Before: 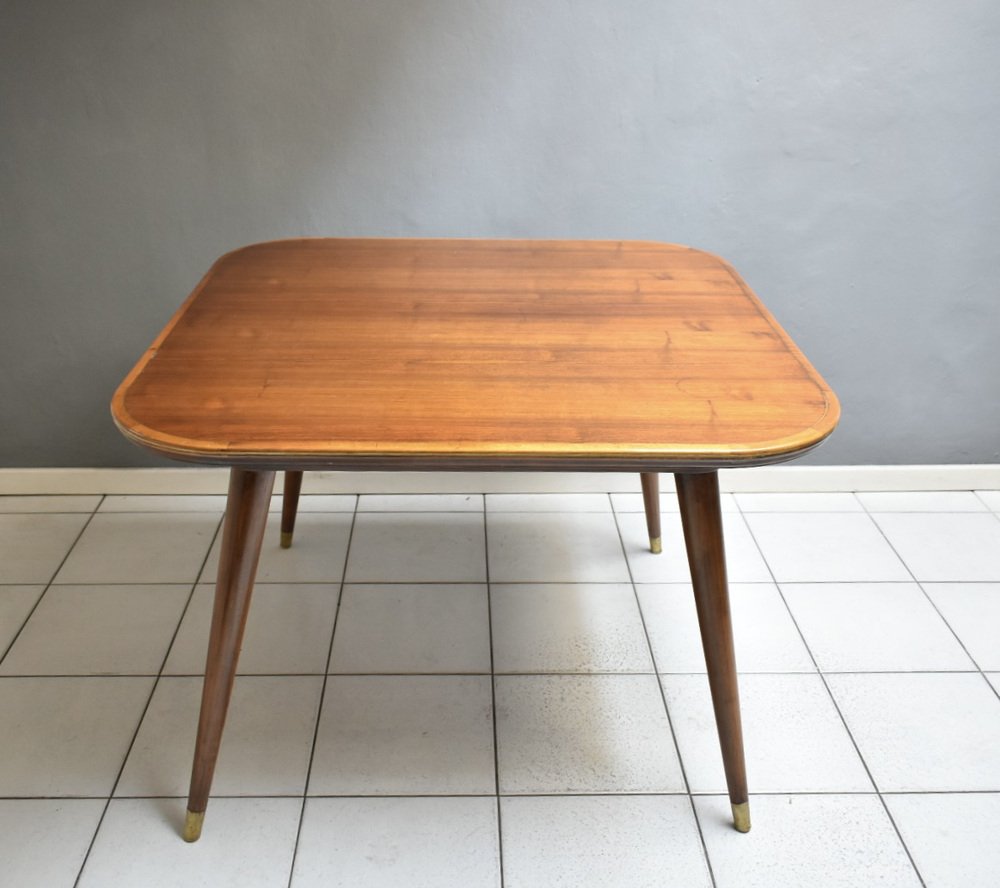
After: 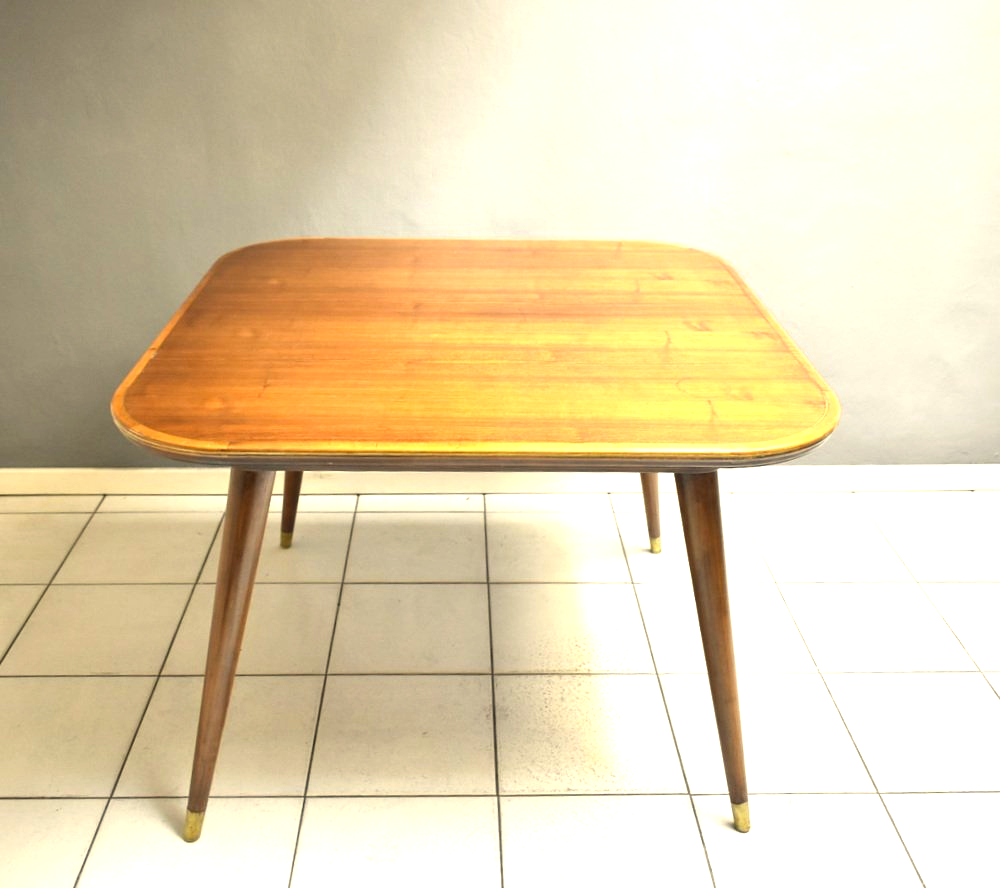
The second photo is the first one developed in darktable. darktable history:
exposure: black level correction 0, exposure 1.1 EV, compensate exposure bias true, compensate highlight preservation false
color correction: highlights a* 1.39, highlights b* 17.83
